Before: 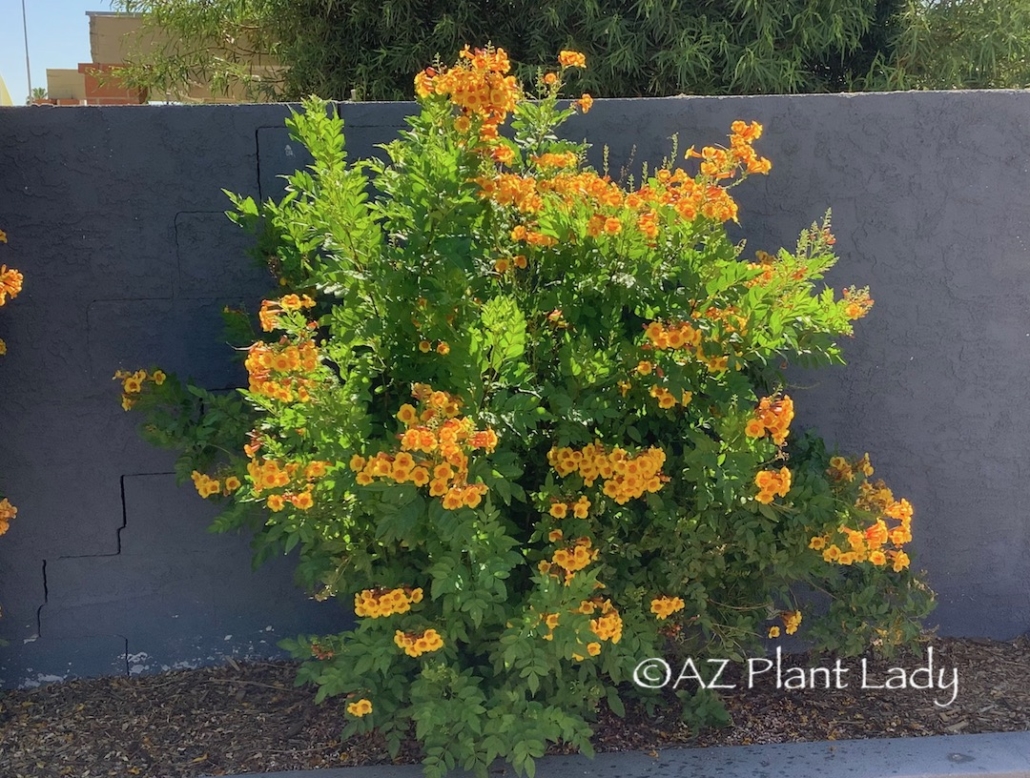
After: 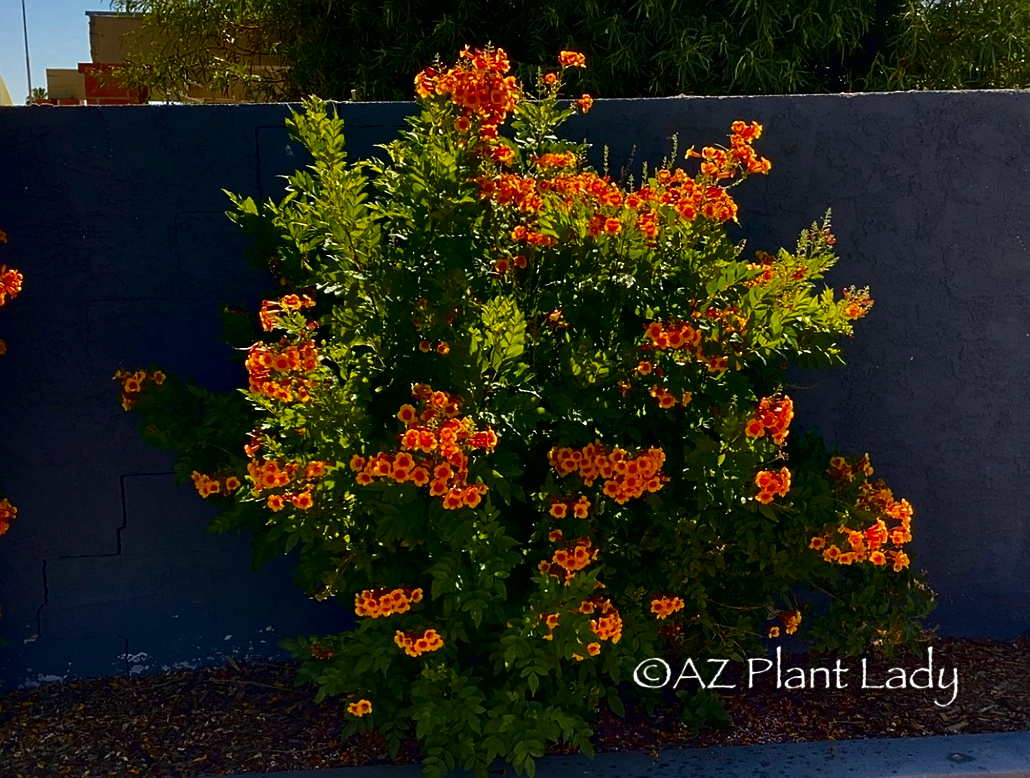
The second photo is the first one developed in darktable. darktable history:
contrast brightness saturation: contrast 0.09, brightness -0.59, saturation 0.17
color zones: curves: ch1 [(0.309, 0.524) (0.41, 0.329) (0.508, 0.509)]; ch2 [(0.25, 0.457) (0.75, 0.5)]
sharpen: on, module defaults
local contrast: mode bilateral grid, contrast 20, coarseness 50, detail 120%, midtone range 0.2
